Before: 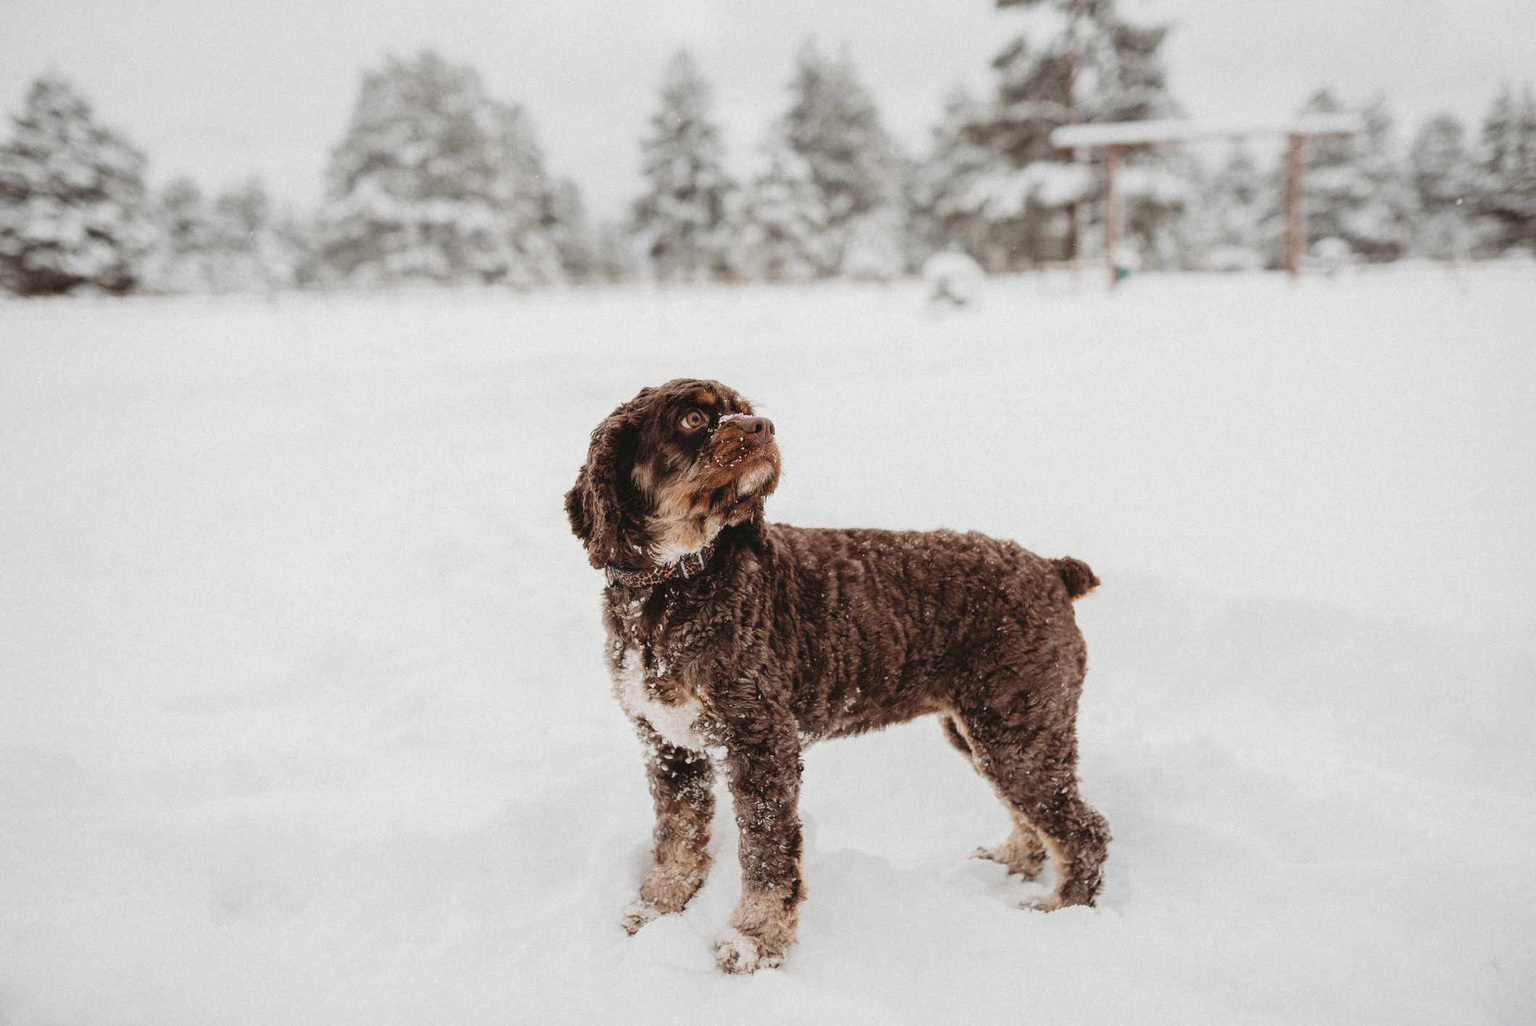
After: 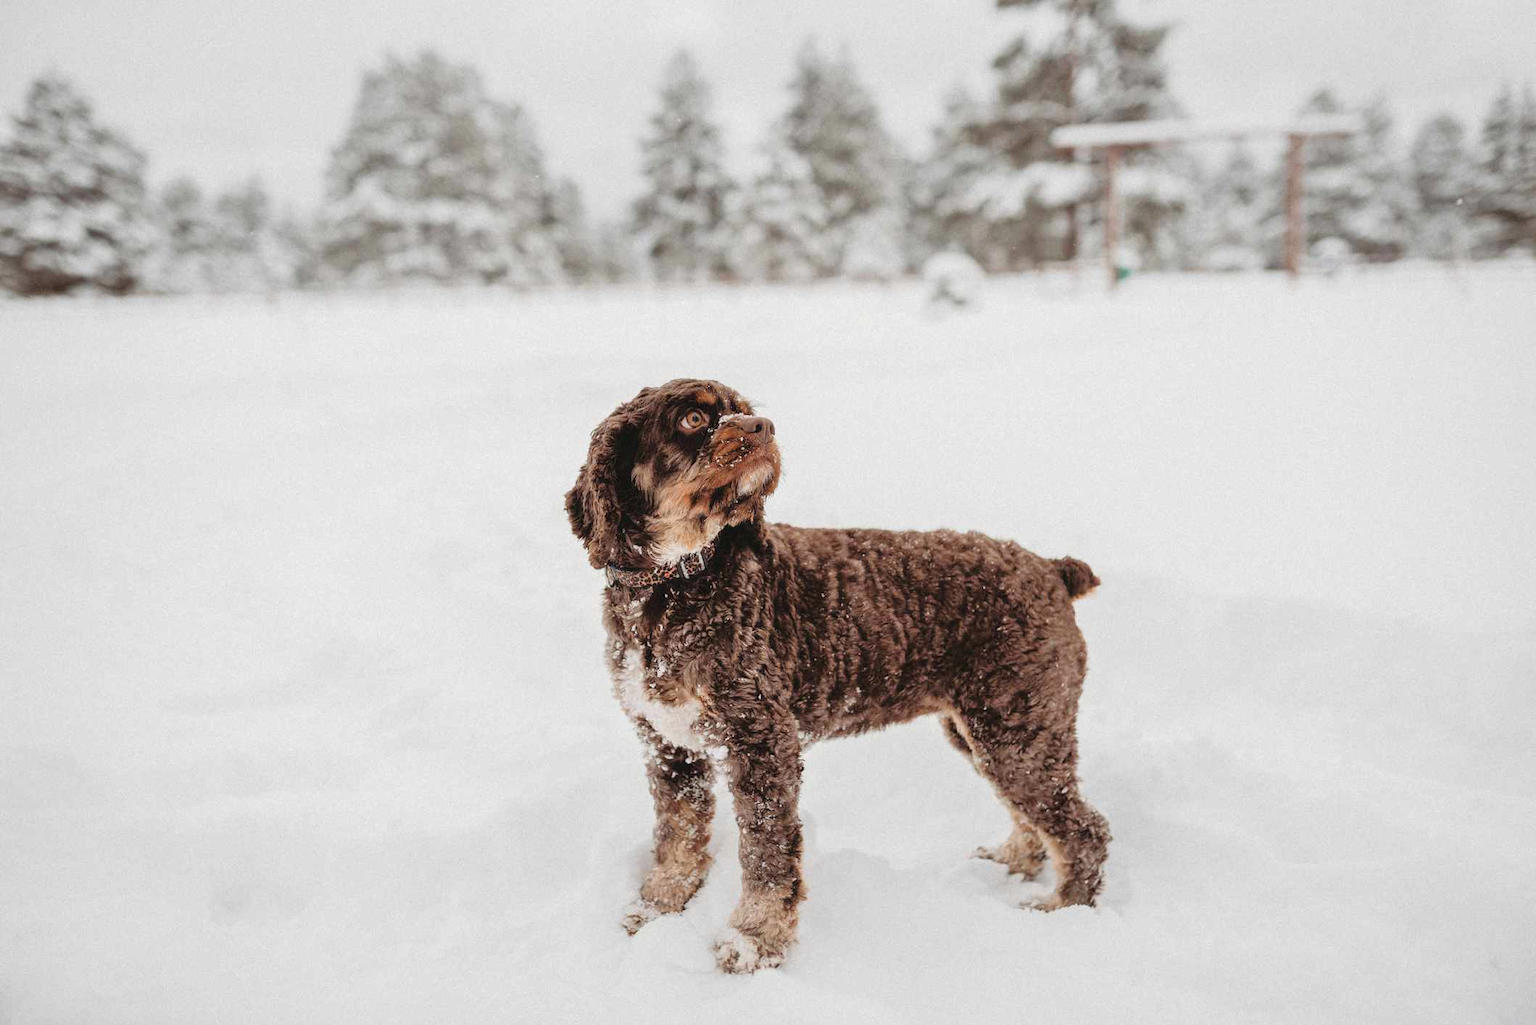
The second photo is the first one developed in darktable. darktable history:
tone equalizer: -8 EV 0.028 EV, -7 EV -0.034 EV, -6 EV 0.008 EV, -5 EV 0.036 EV, -4 EV 0.244 EV, -3 EV 0.615 EV, -2 EV 0.567 EV, -1 EV 0.21 EV, +0 EV 0.046 EV
